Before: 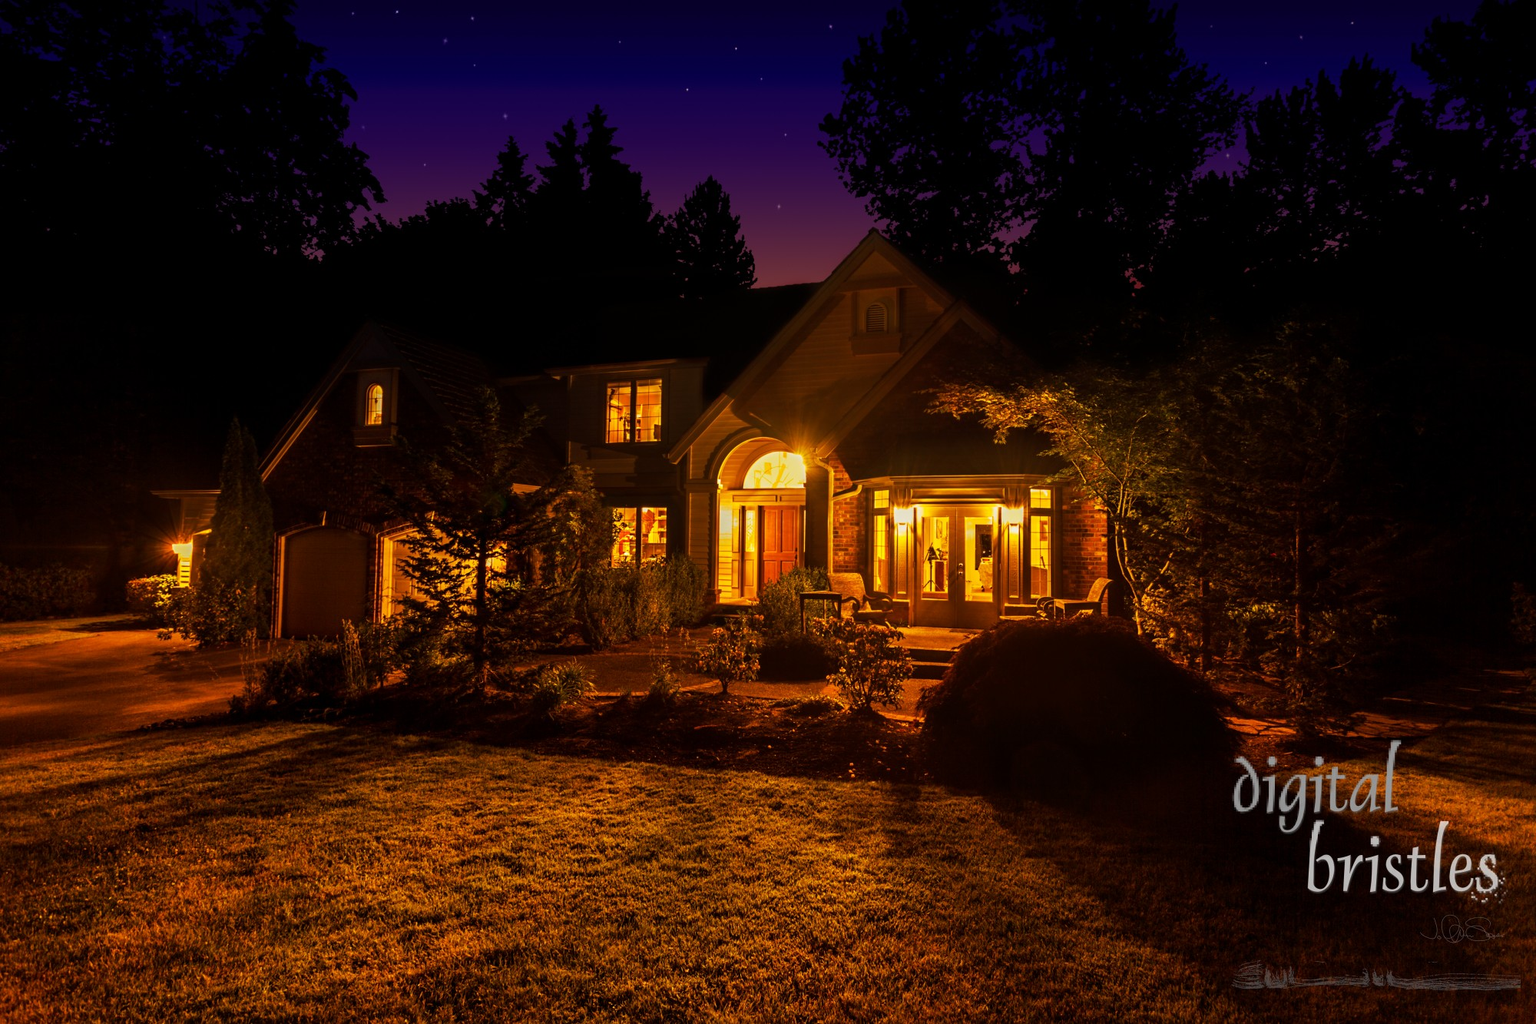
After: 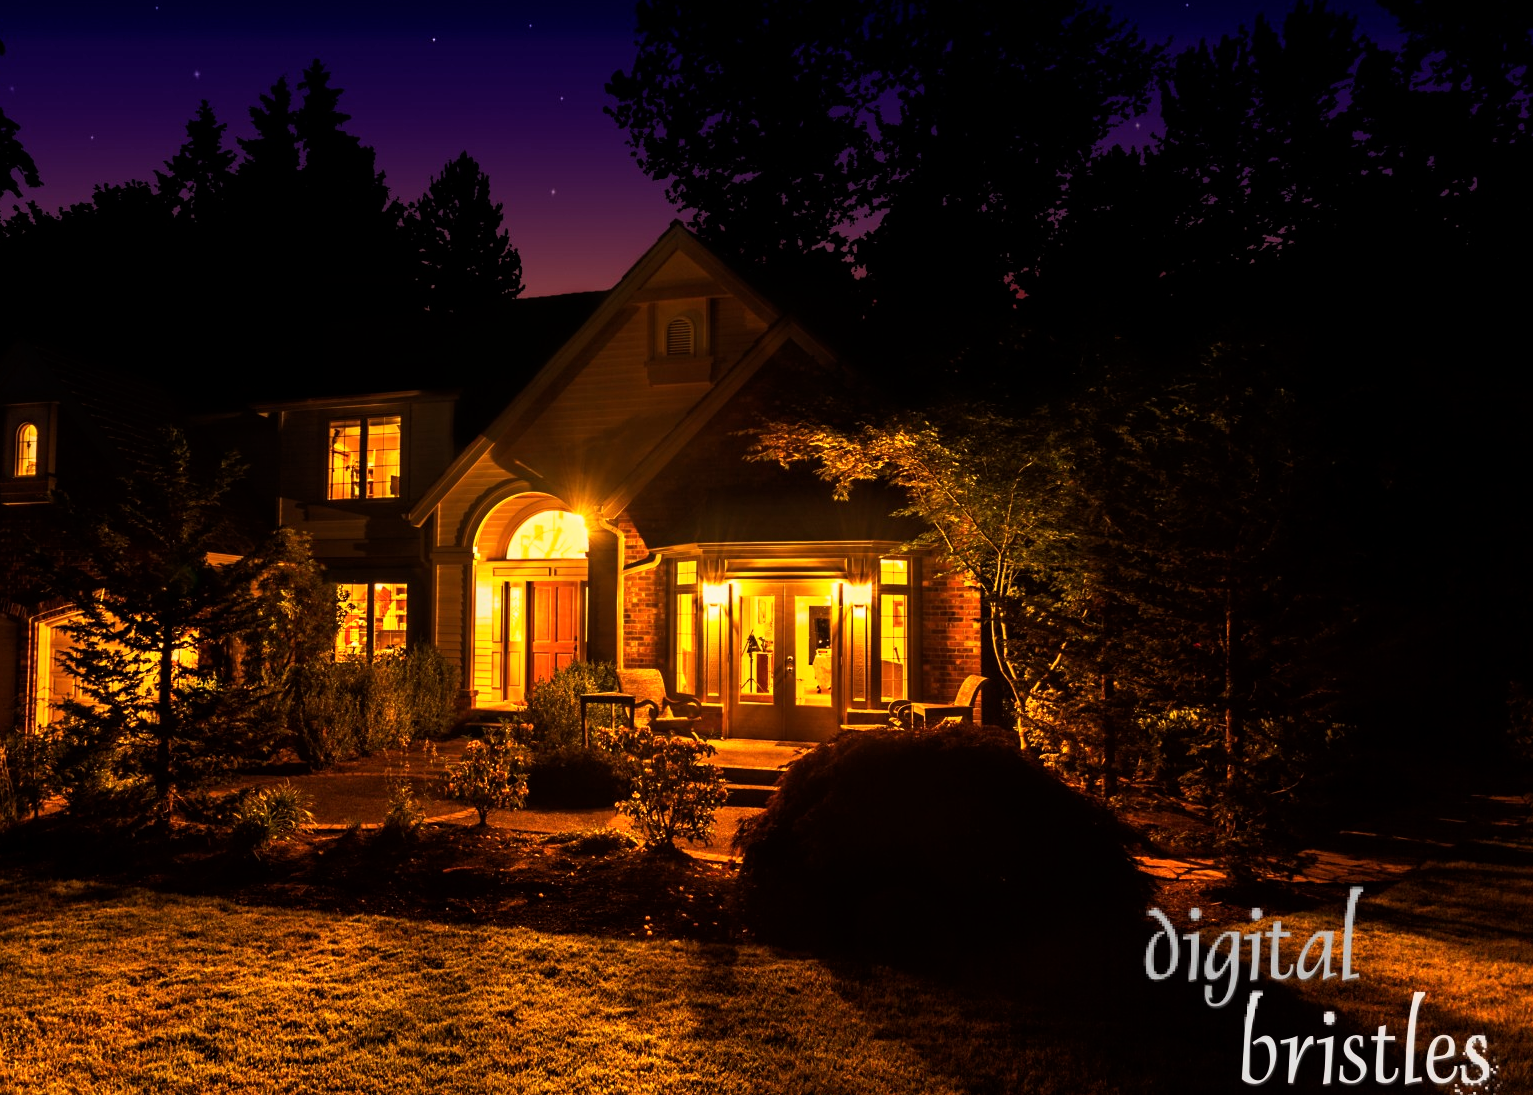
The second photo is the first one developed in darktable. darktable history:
base curve: curves: ch0 [(0, 0) (0.005, 0.002) (0.193, 0.295) (0.399, 0.664) (0.75, 0.928) (1, 1)]
crop: left 23.095%, top 5.827%, bottom 11.854%
